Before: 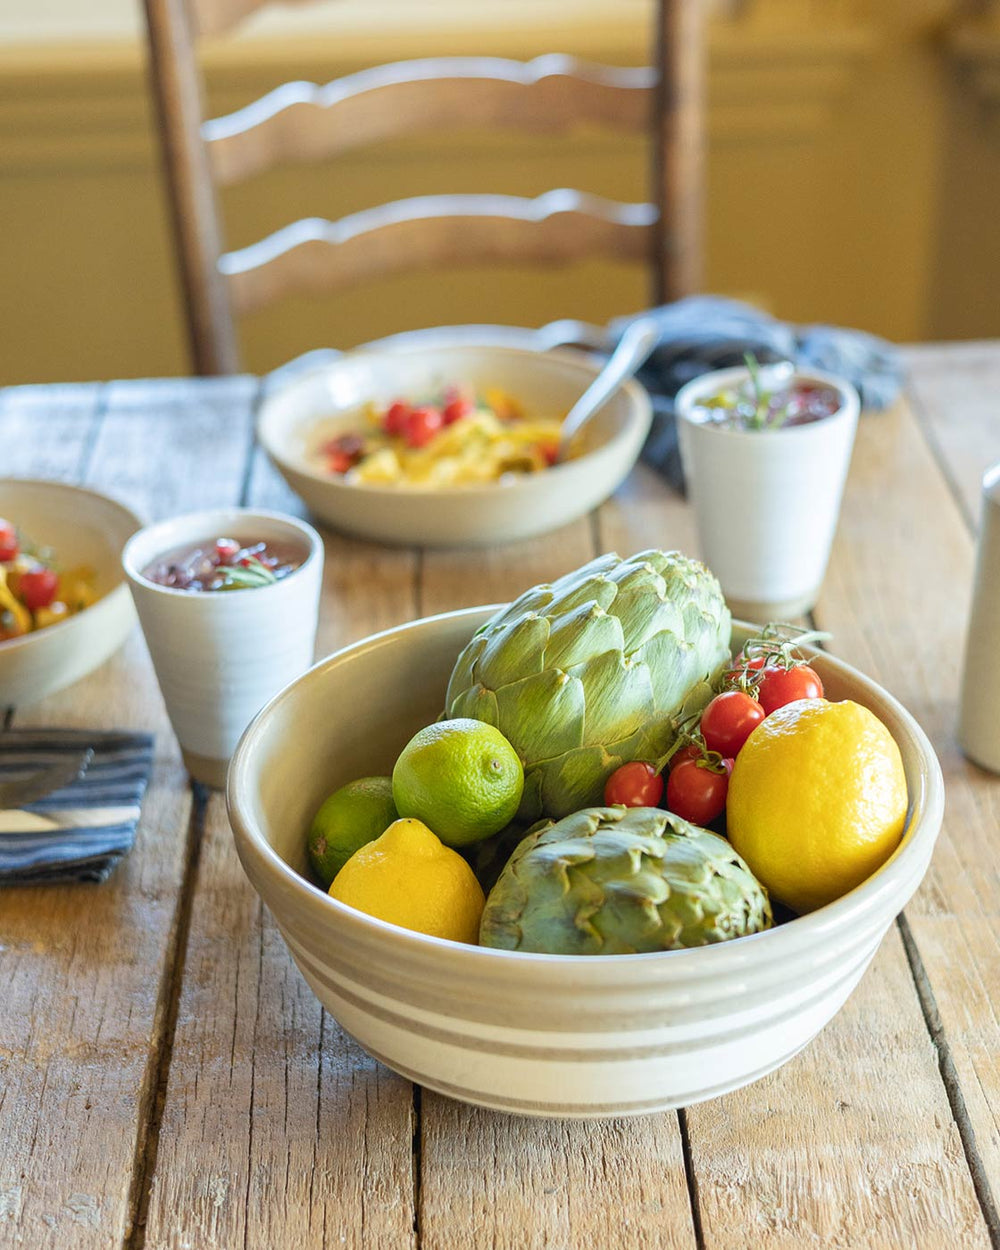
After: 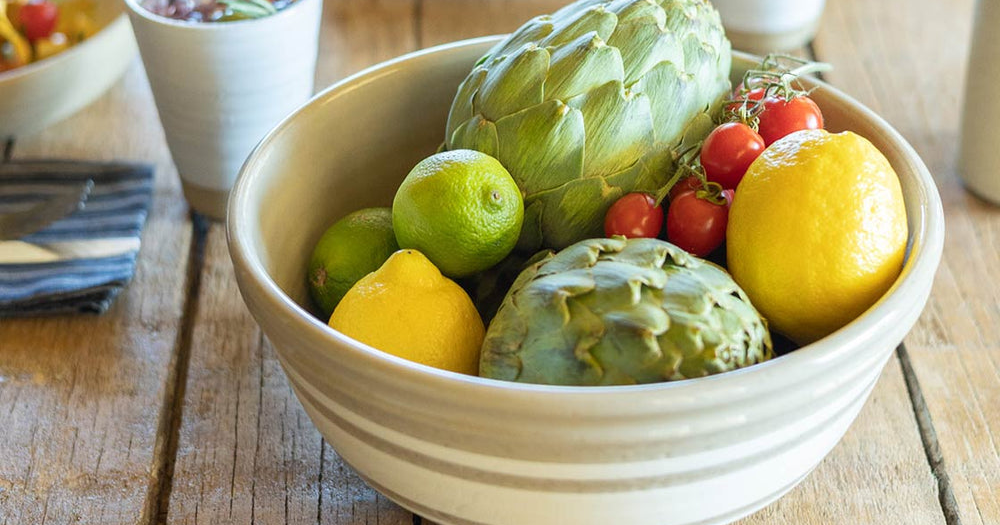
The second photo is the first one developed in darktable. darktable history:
exposure: compensate highlight preservation false
crop: top 45.551%, bottom 12.262%
